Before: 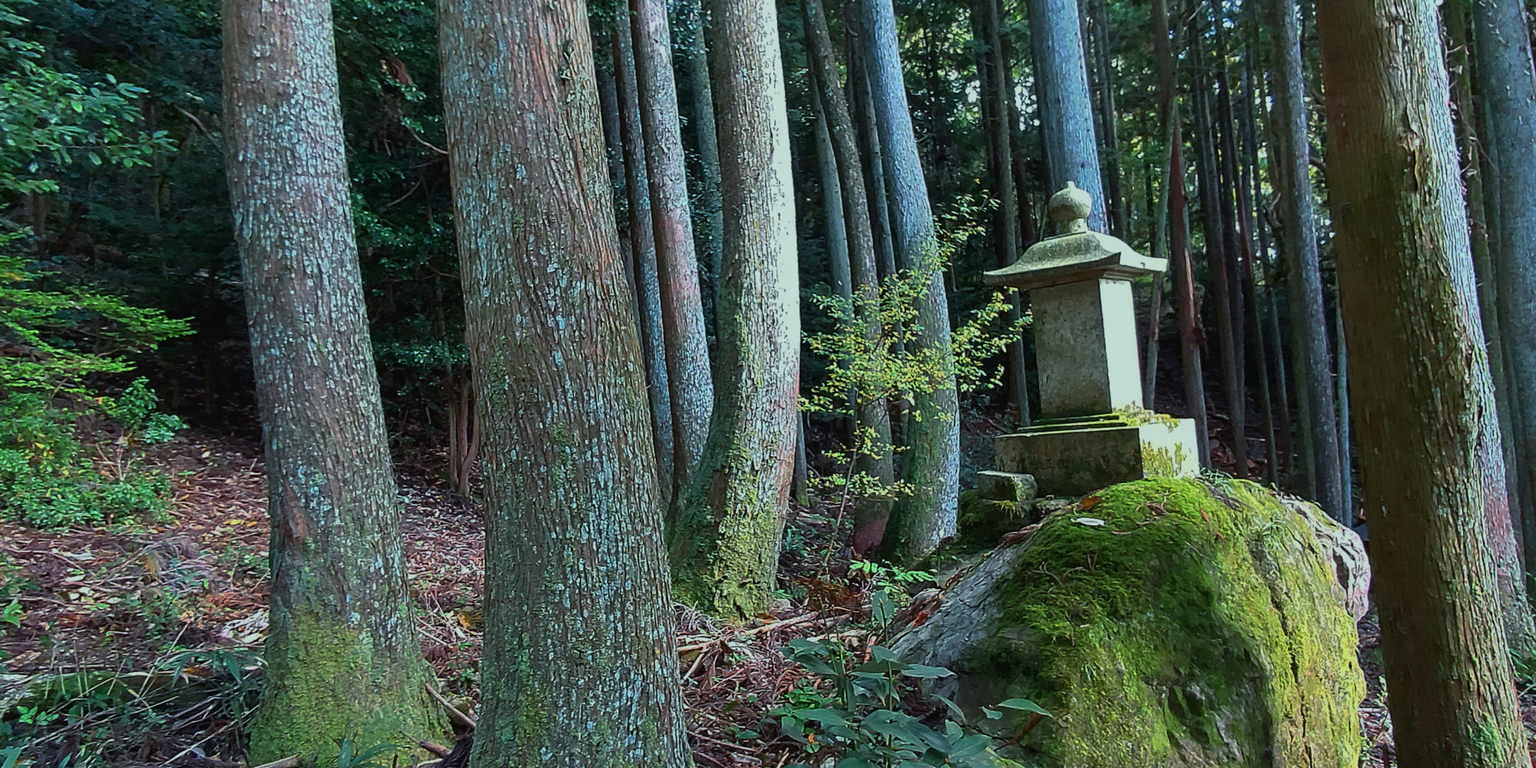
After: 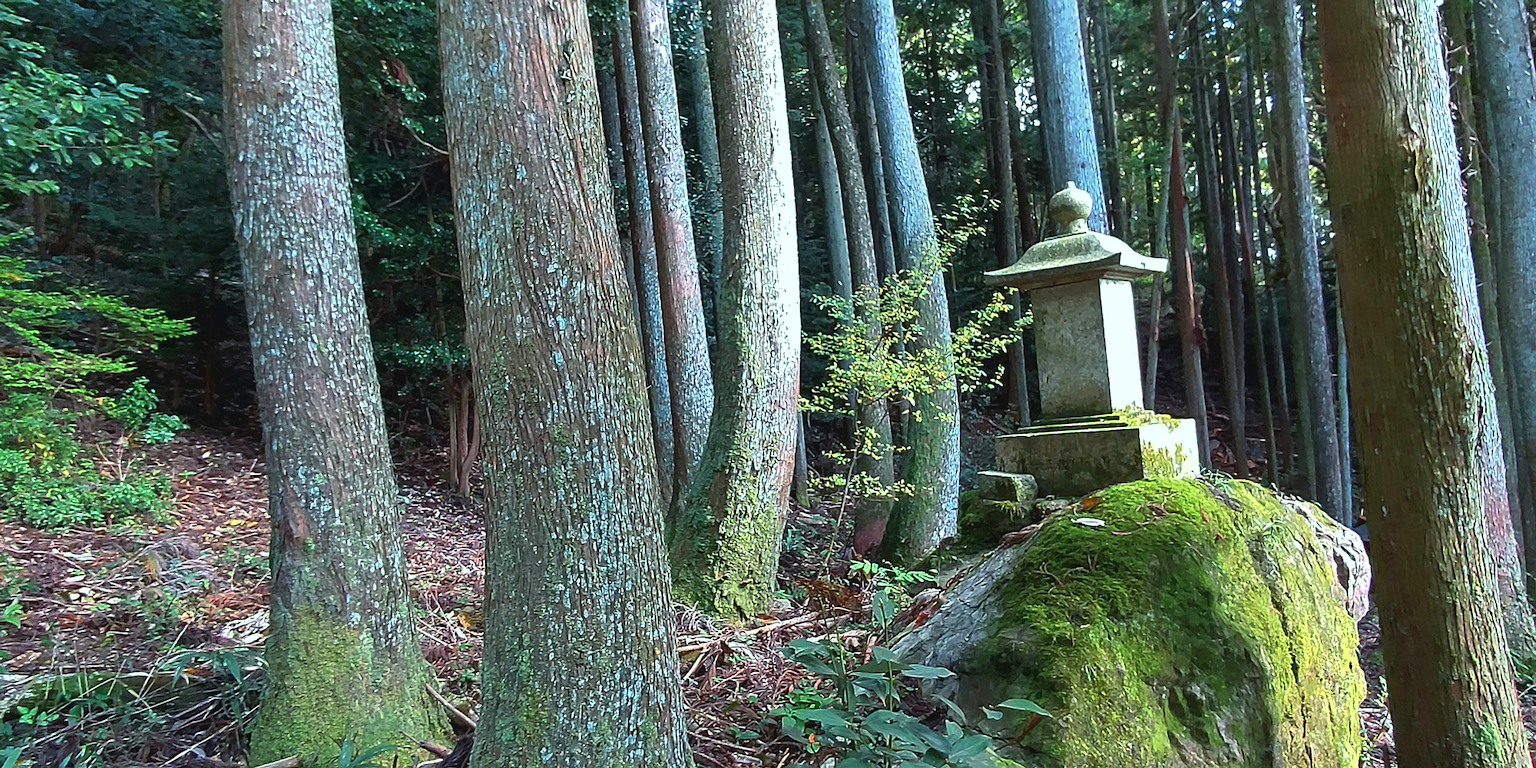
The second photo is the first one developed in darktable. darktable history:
exposure: black level correction 0, exposure 0.7 EV, compensate exposure bias true, compensate highlight preservation false
sharpen: amount 0.2
color balance: mode lift, gamma, gain (sRGB)
